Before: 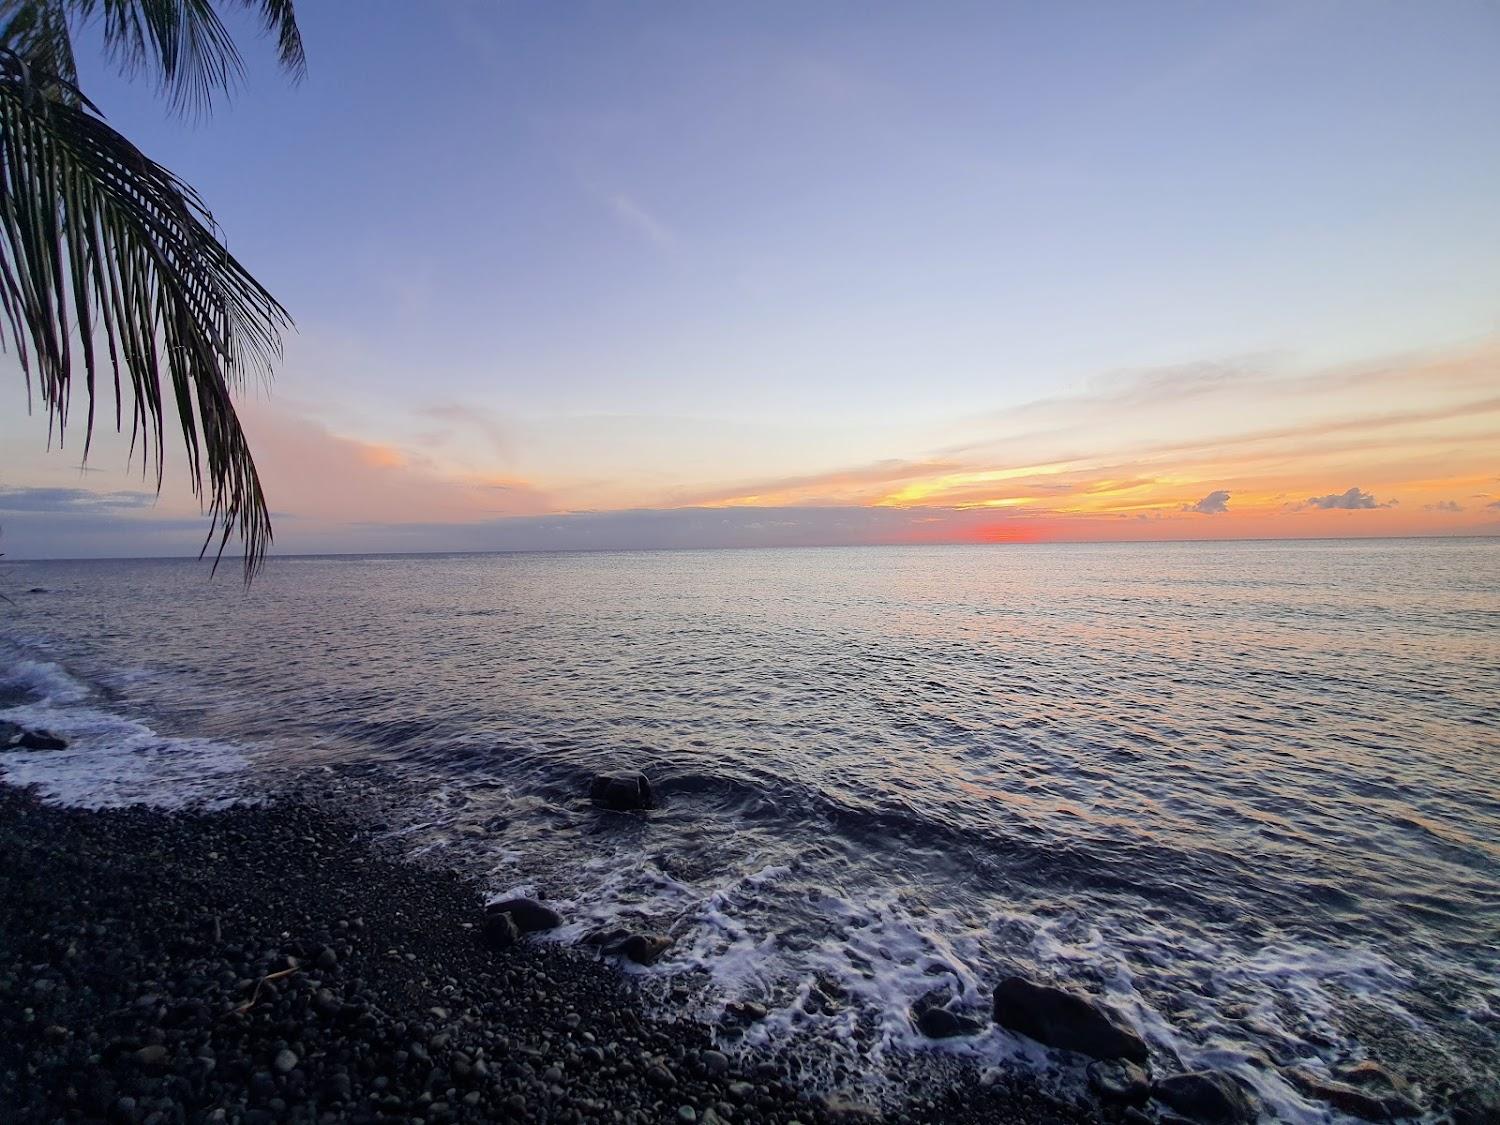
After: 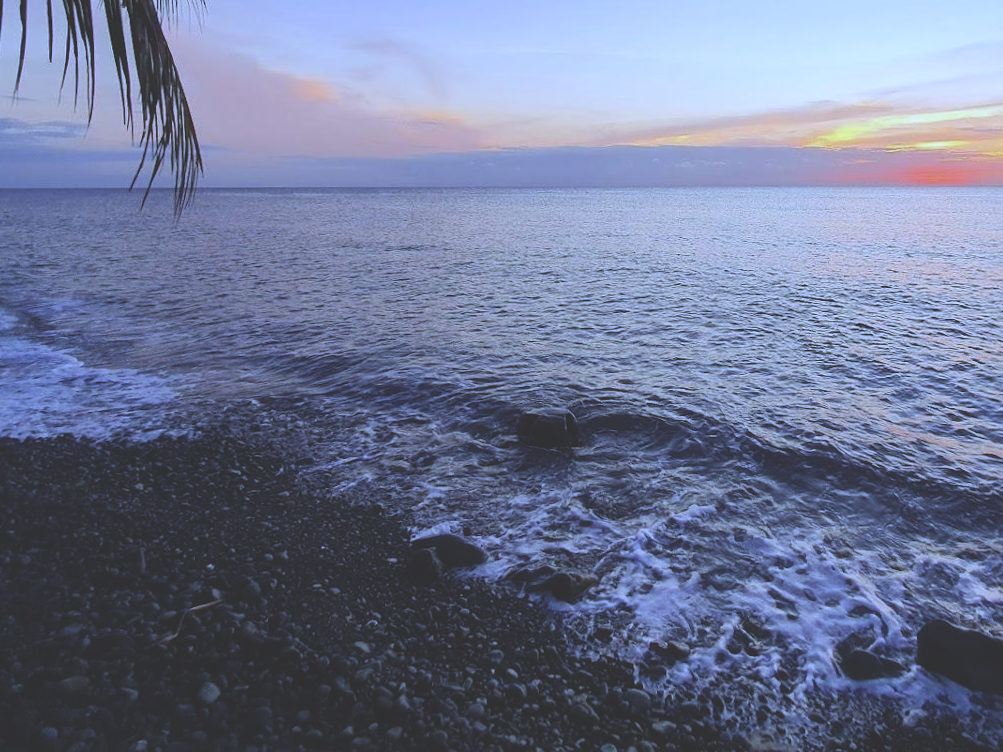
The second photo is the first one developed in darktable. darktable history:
crop and rotate: angle -0.82°, left 3.85%, top 31.828%, right 27.992%
tone equalizer: on, module defaults
white balance: red 0.871, blue 1.249
exposure: black level correction -0.03, compensate highlight preservation false
